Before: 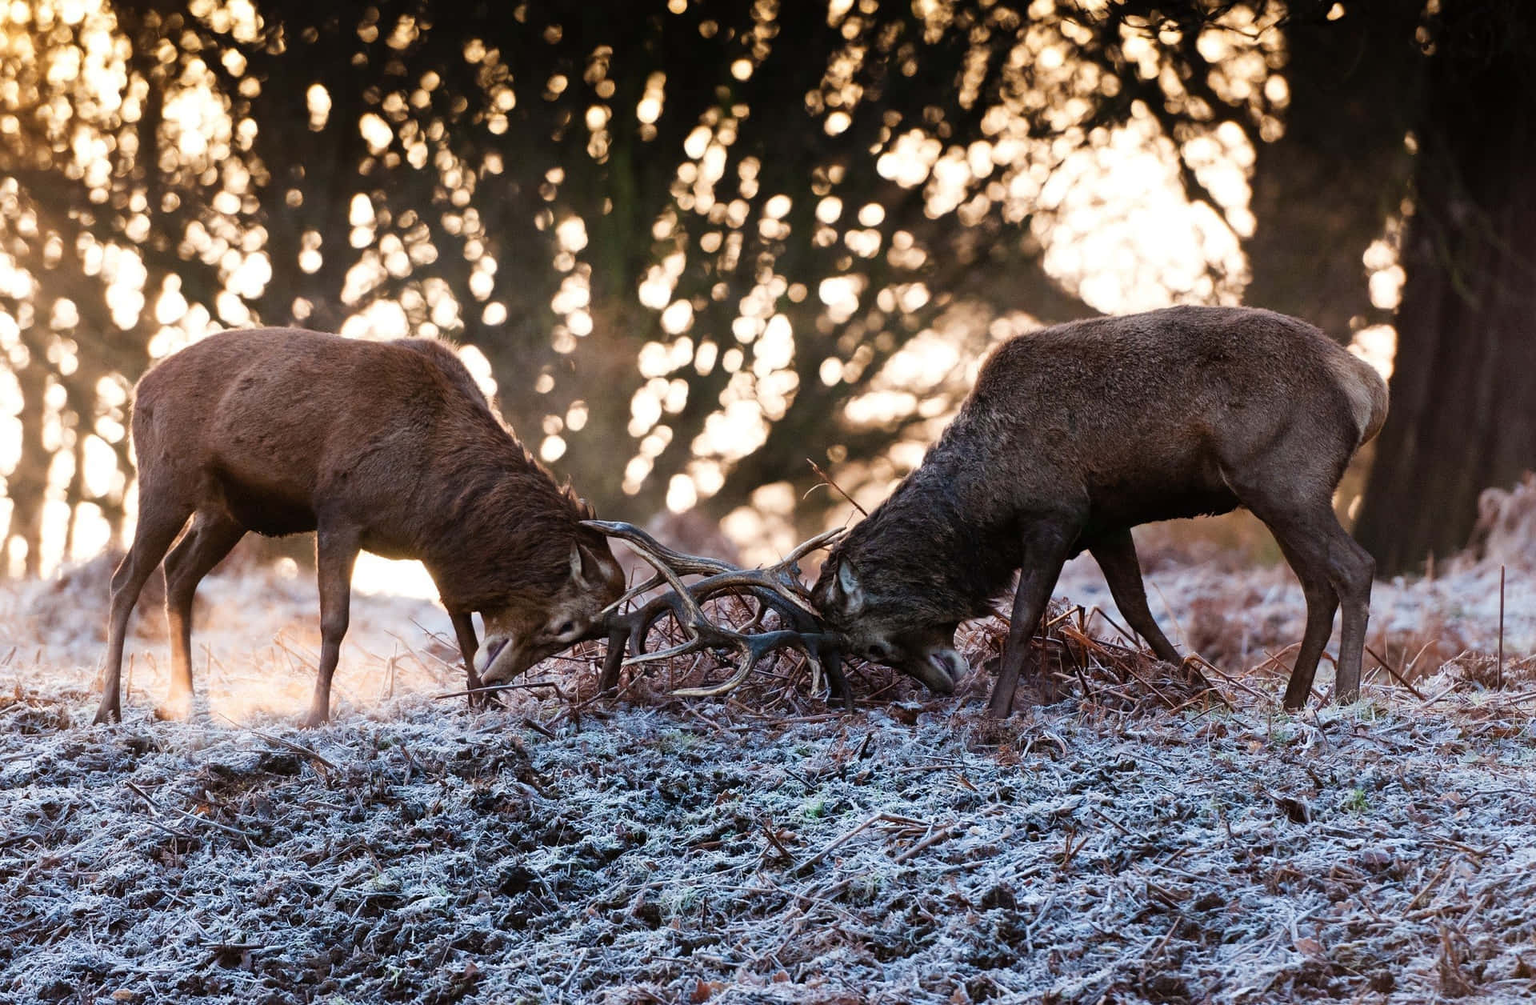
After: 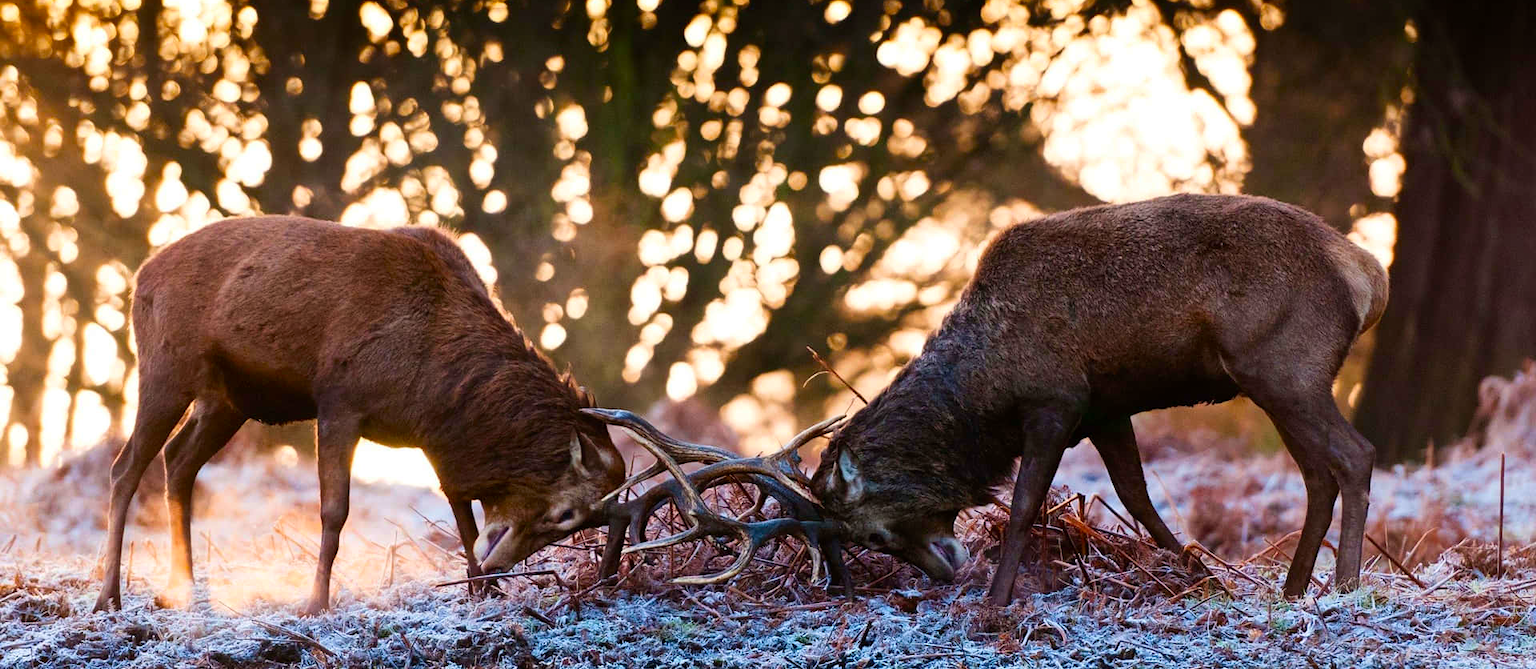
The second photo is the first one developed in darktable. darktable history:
contrast brightness saturation: contrast 0.09, saturation 0.28
crop: top 11.166%, bottom 22.168%
color balance: output saturation 120%
velvia: strength 15%
